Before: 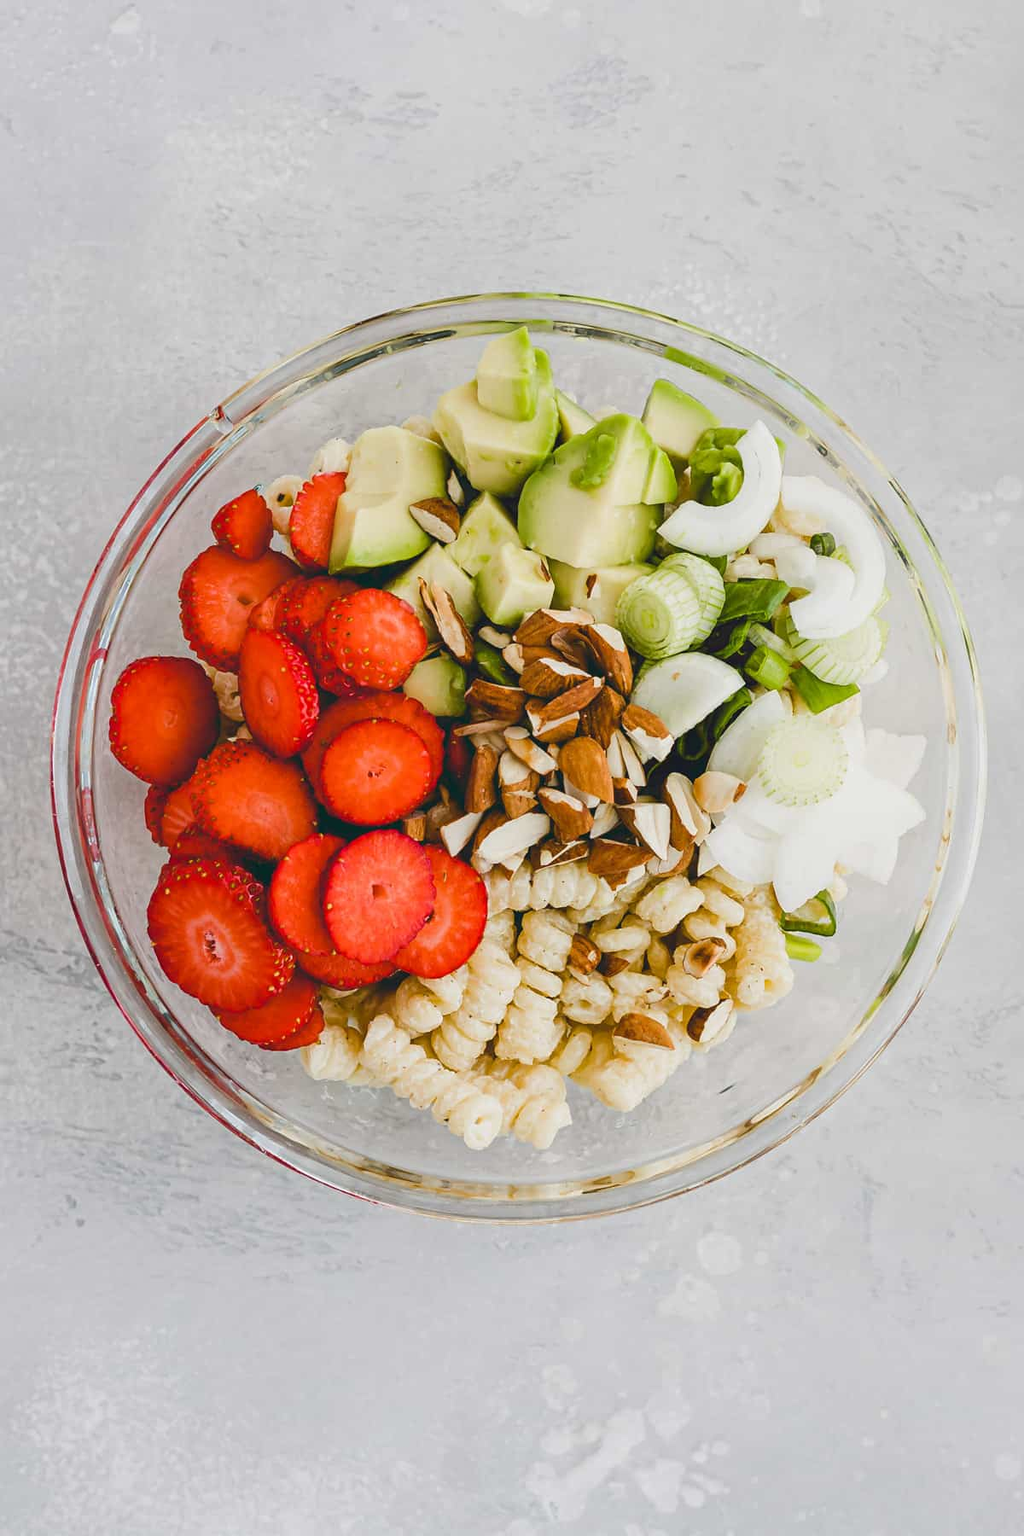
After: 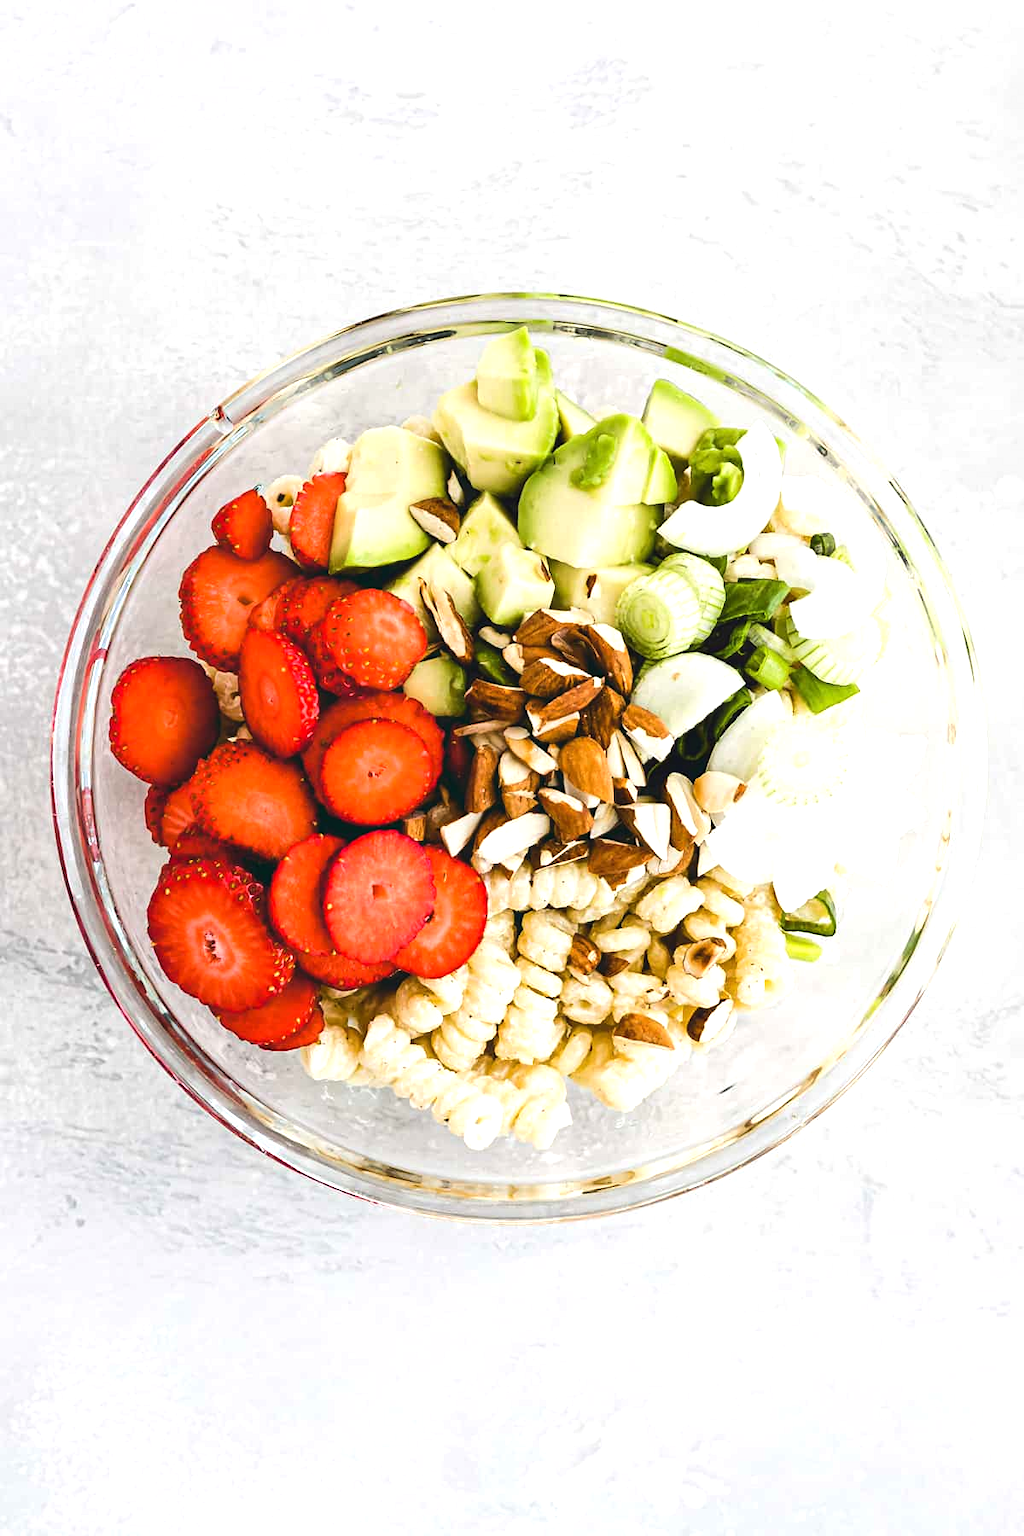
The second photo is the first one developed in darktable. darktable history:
exposure: exposure 0.128 EV, compensate highlight preservation false
tone equalizer: -8 EV -0.75 EV, -7 EV -0.7 EV, -6 EV -0.6 EV, -5 EV -0.4 EV, -3 EV 0.4 EV, -2 EV 0.6 EV, -1 EV 0.7 EV, +0 EV 0.75 EV, edges refinement/feathering 500, mask exposure compensation -1.57 EV, preserve details no
